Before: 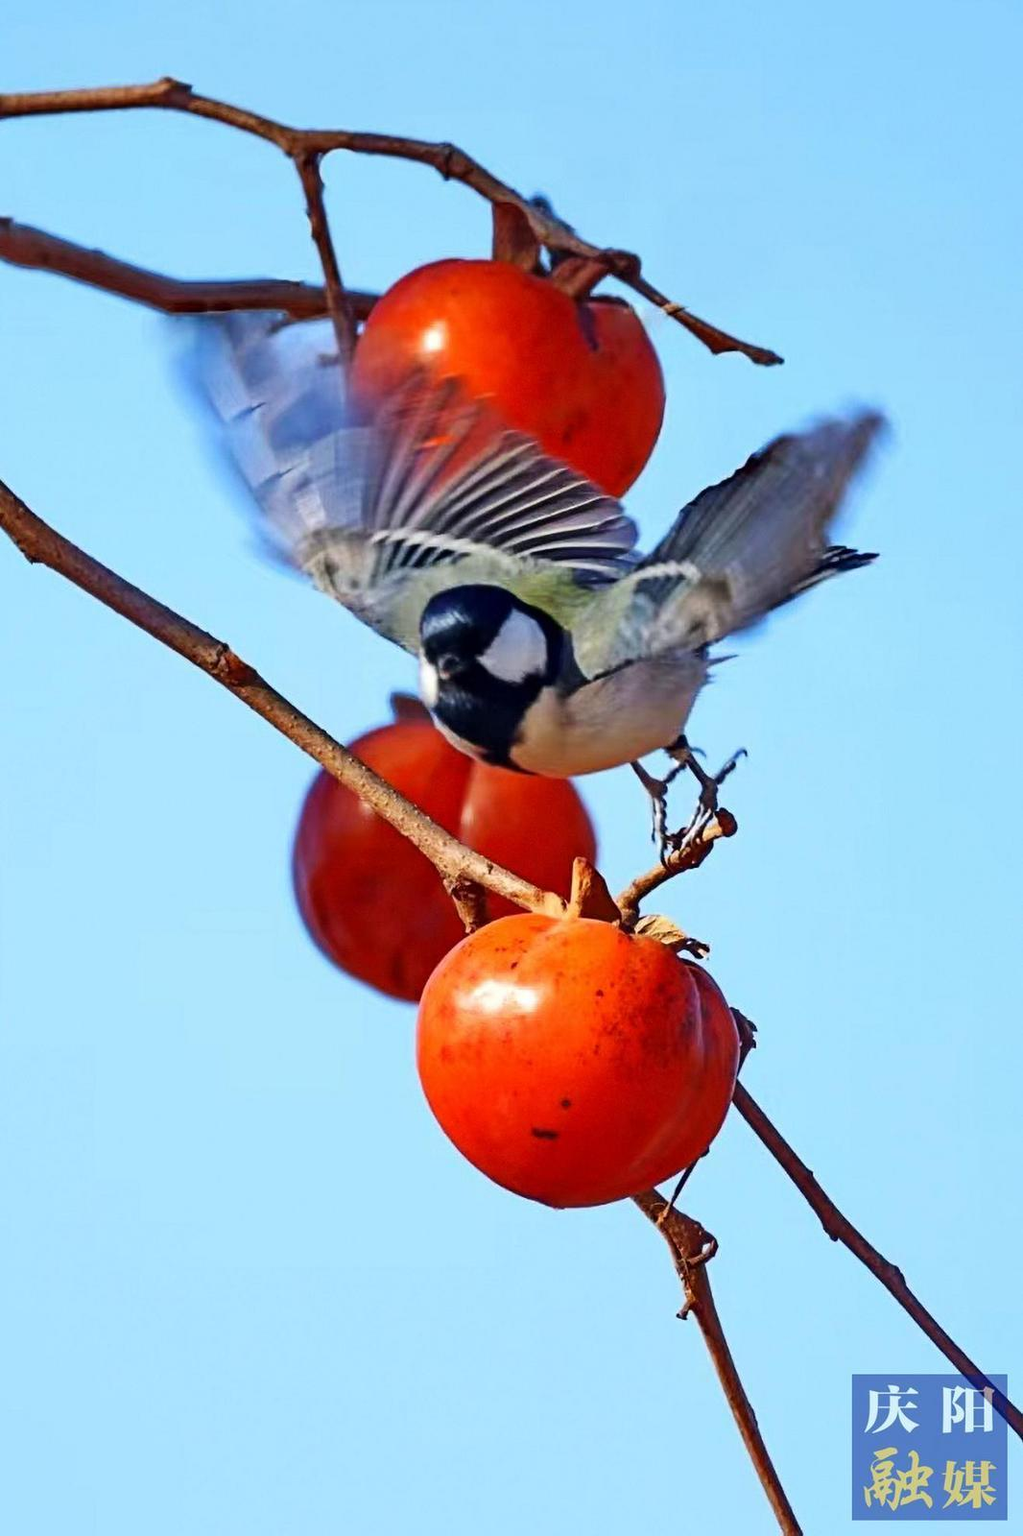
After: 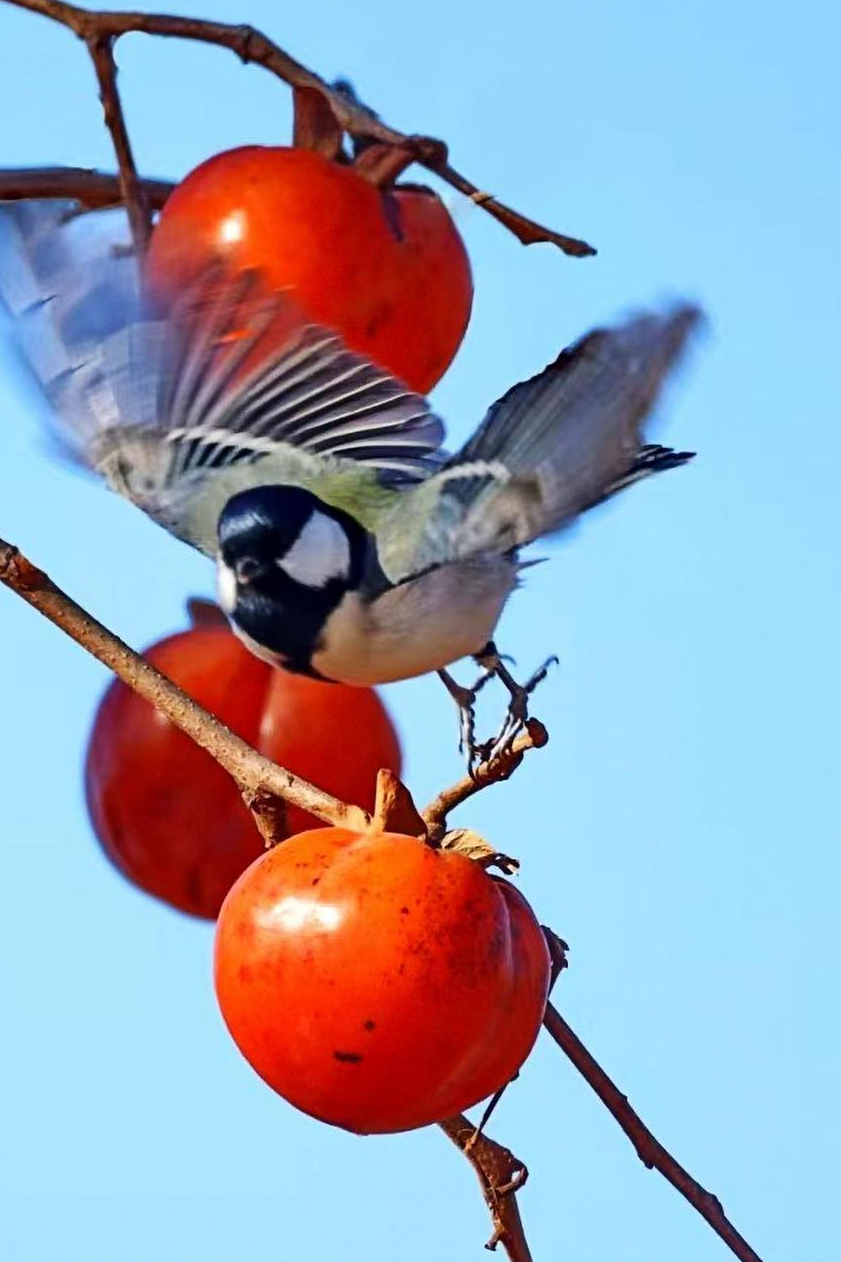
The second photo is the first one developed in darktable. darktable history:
crop and rotate: left 20.64%, top 7.76%, right 0.394%, bottom 13.324%
